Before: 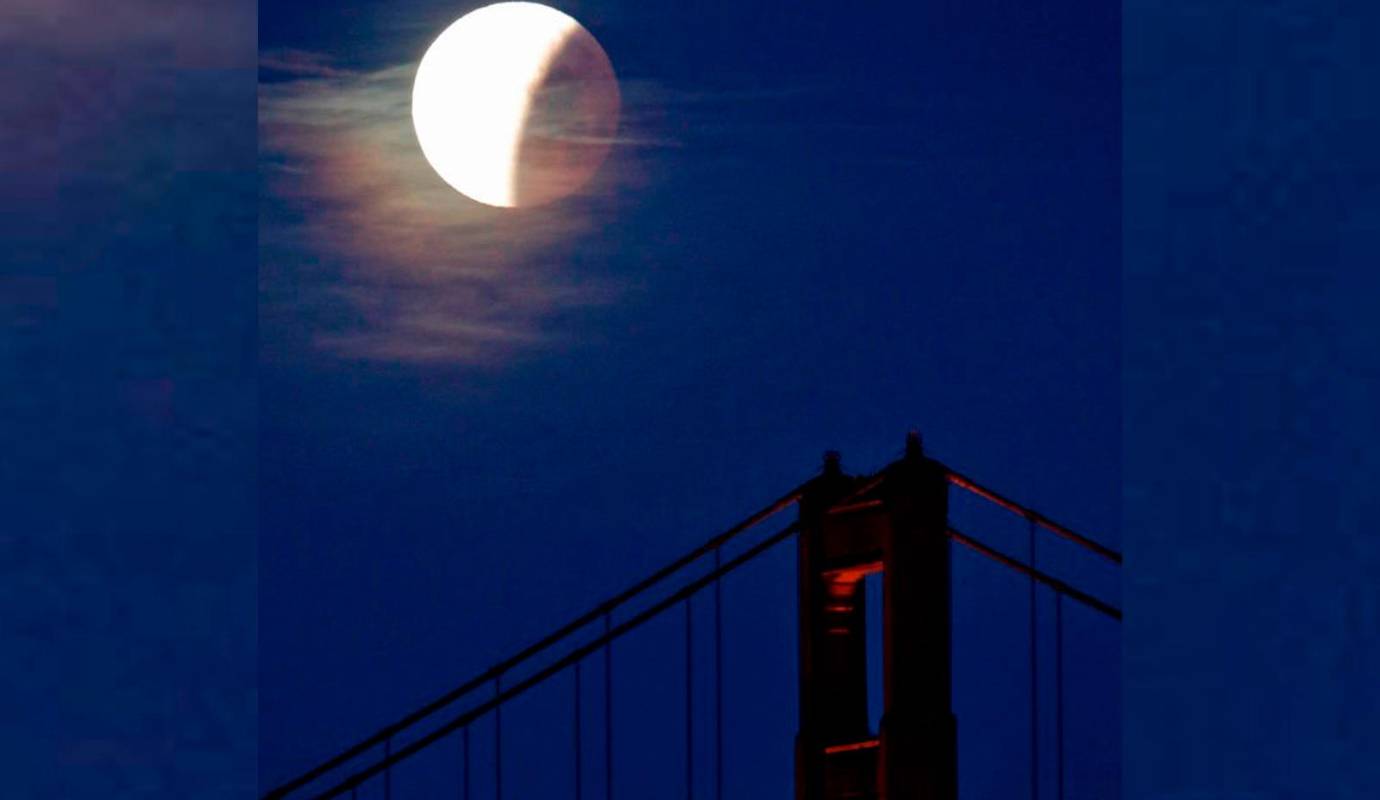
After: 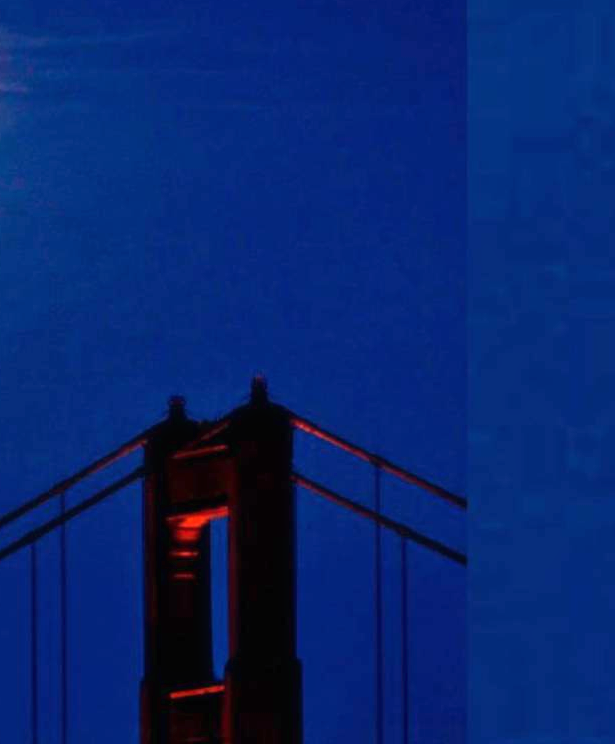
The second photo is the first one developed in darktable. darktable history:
crop: left 47.478%, top 6.958%, right 7.892%
tone equalizer: edges refinement/feathering 500, mask exposure compensation -1.57 EV, preserve details no
haze removal: strength -0.113, compatibility mode true, adaptive false
exposure: black level correction 0, exposure 1.199 EV, compensate exposure bias true, compensate highlight preservation false
